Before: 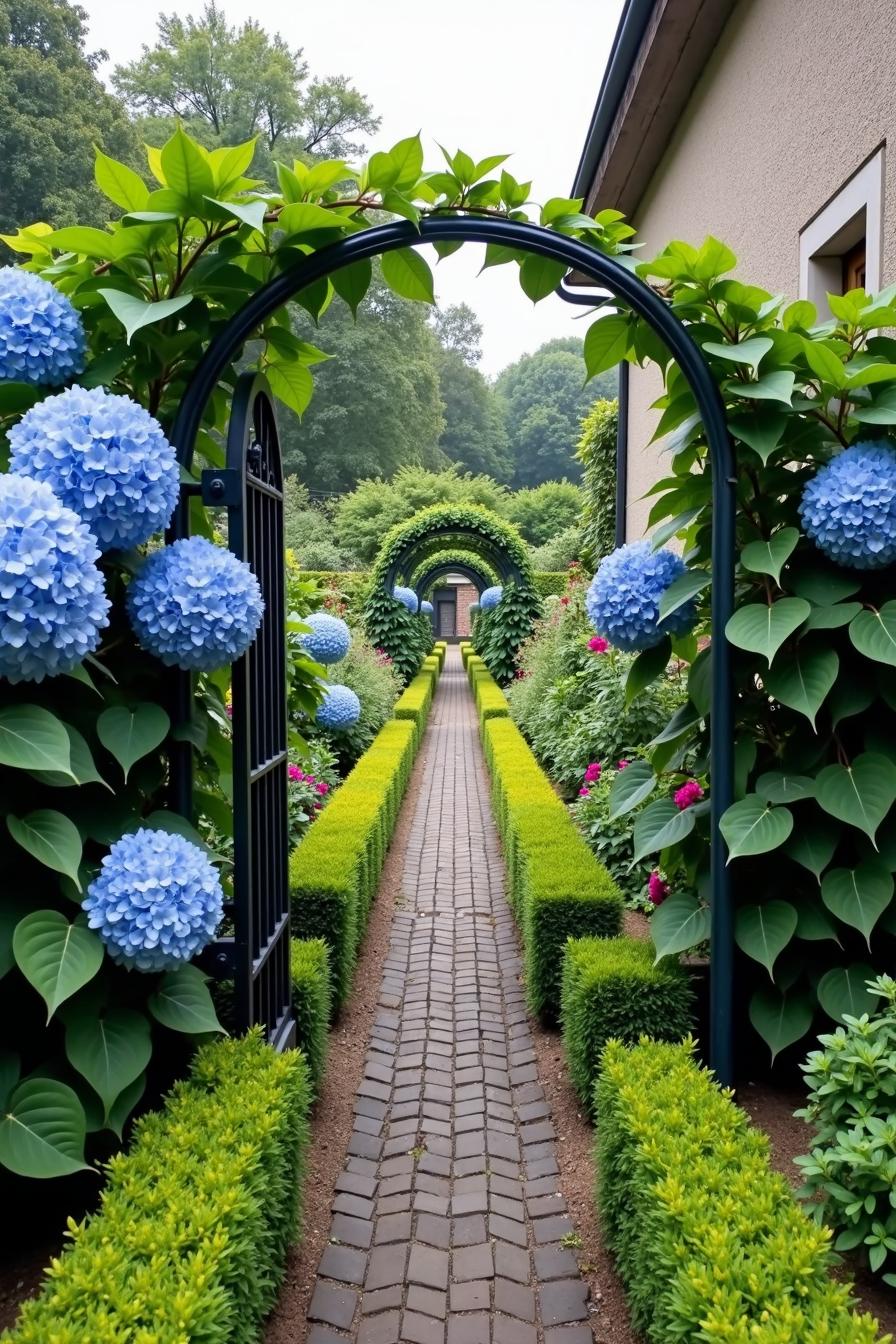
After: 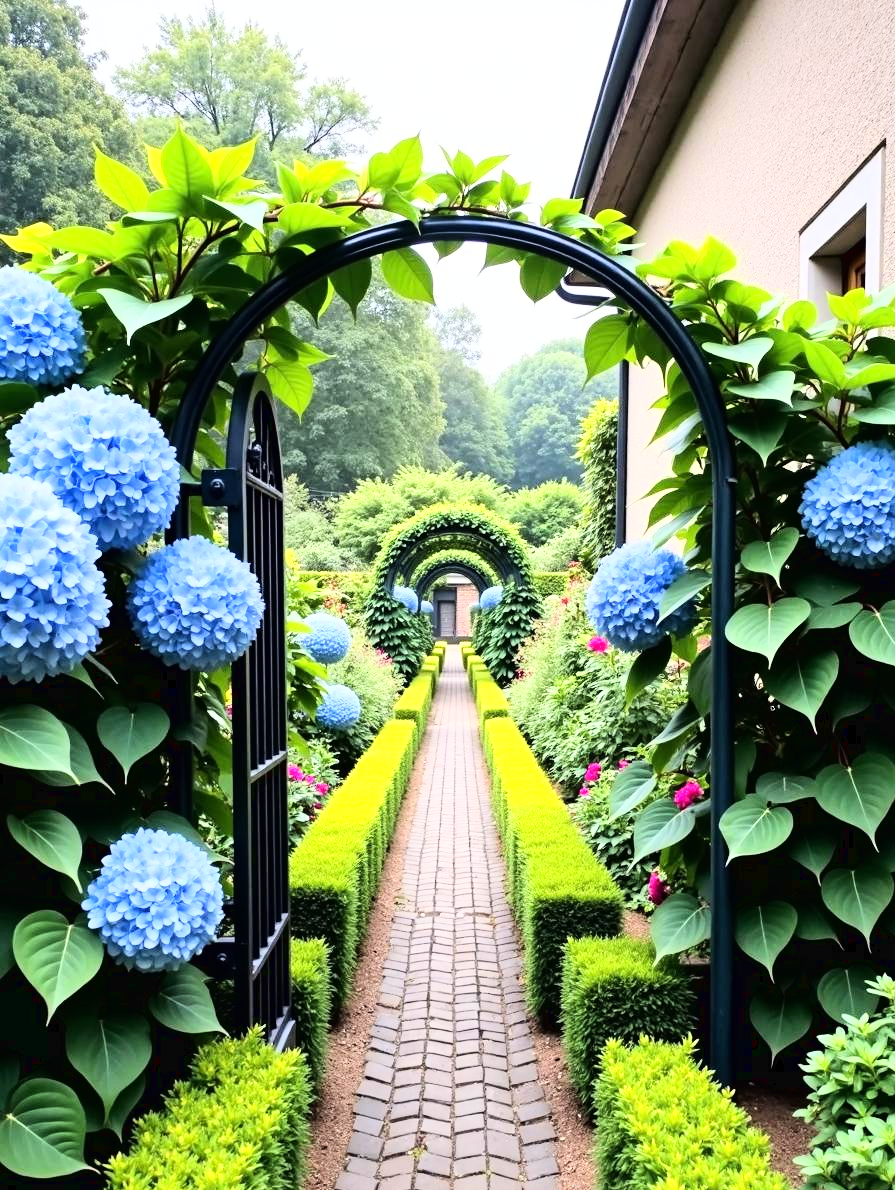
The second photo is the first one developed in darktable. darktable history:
crop and rotate: top 0%, bottom 11.435%
base curve: curves: ch0 [(0, 0.003) (0.001, 0.002) (0.006, 0.004) (0.02, 0.022) (0.048, 0.086) (0.094, 0.234) (0.162, 0.431) (0.258, 0.629) (0.385, 0.8) (0.548, 0.918) (0.751, 0.988) (1, 1)], preserve colors average RGB
